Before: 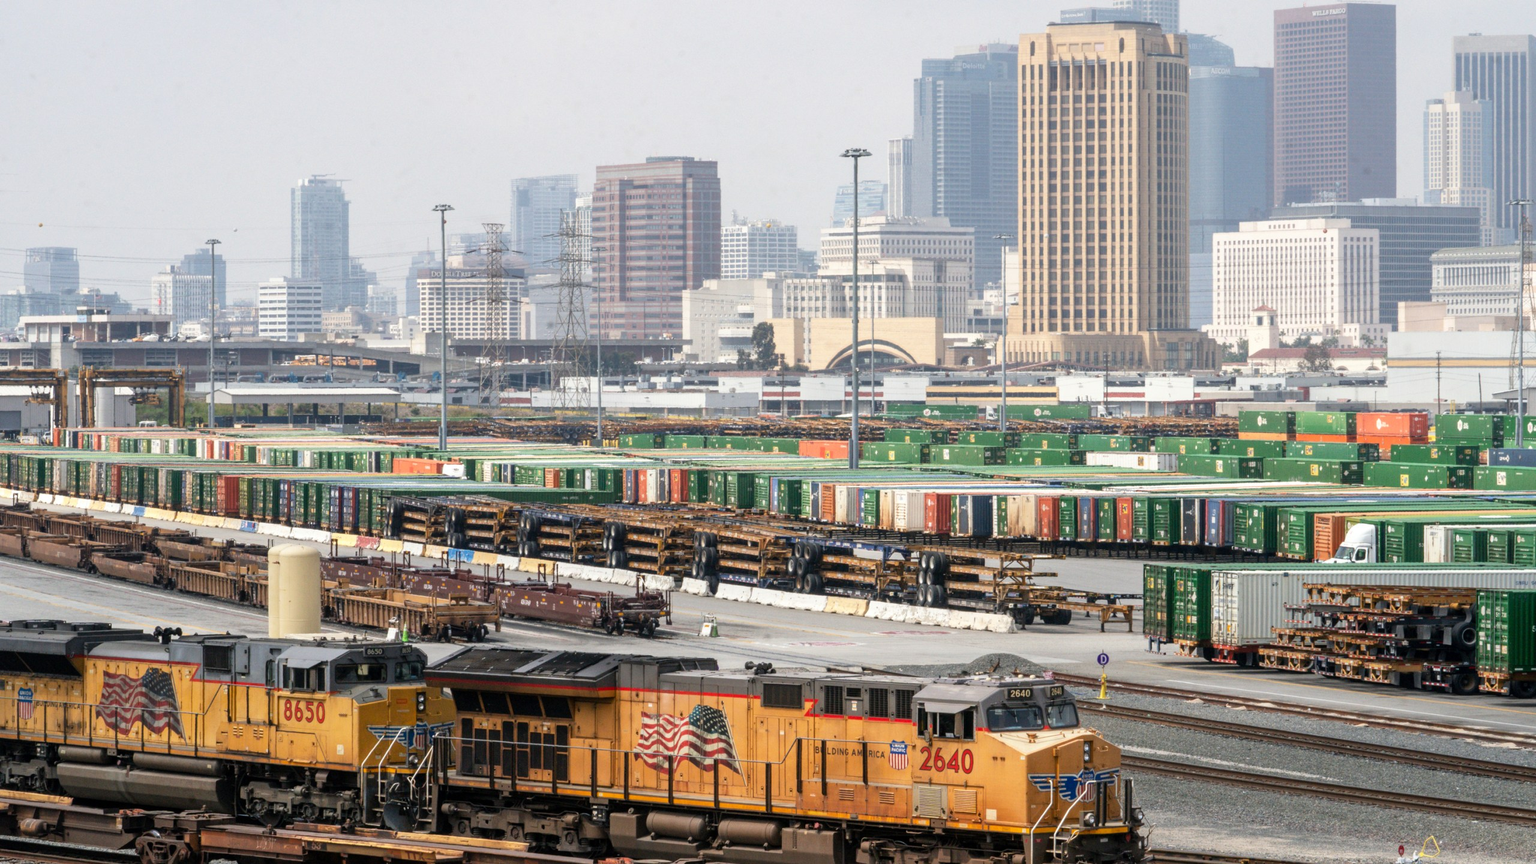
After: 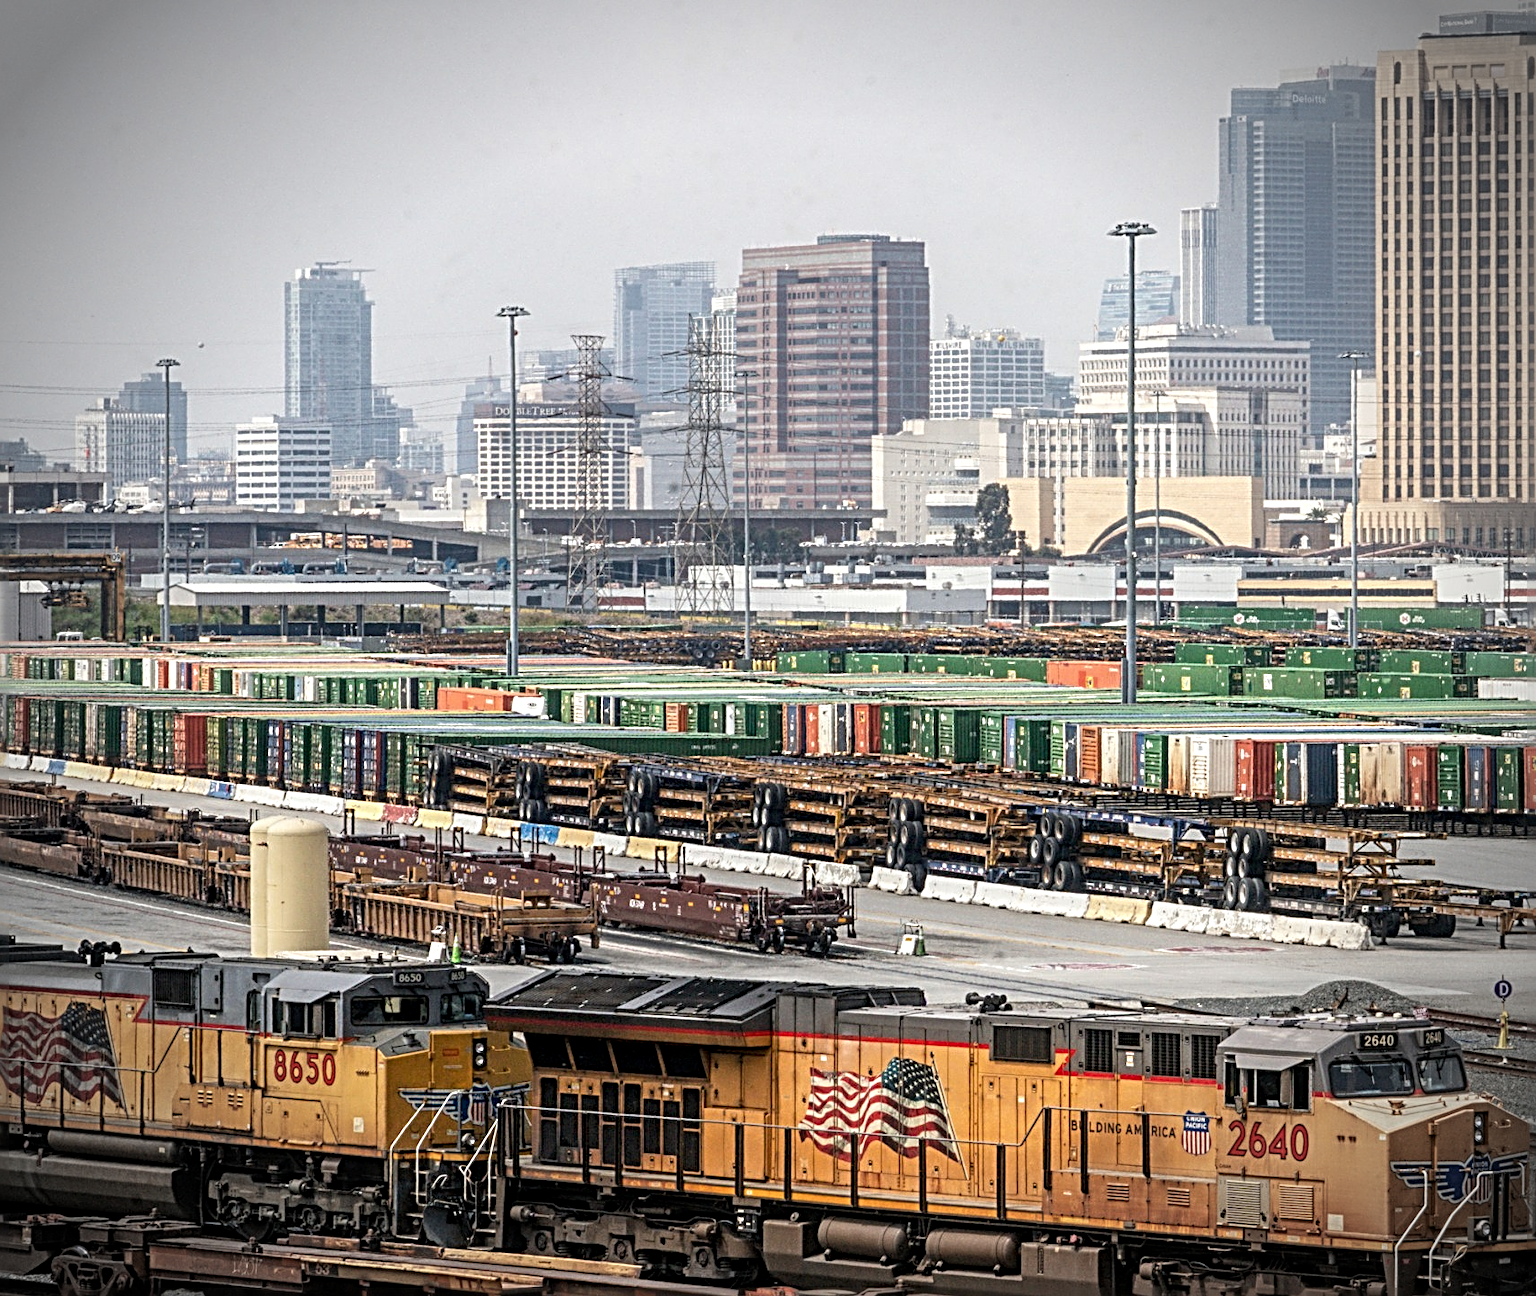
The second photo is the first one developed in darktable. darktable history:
vignetting: fall-off start 75%, brightness -0.692, width/height ratio 1.084
crop and rotate: left 6.617%, right 26.717%
sharpen: radius 3.69, amount 0.928
local contrast: detail 130%
